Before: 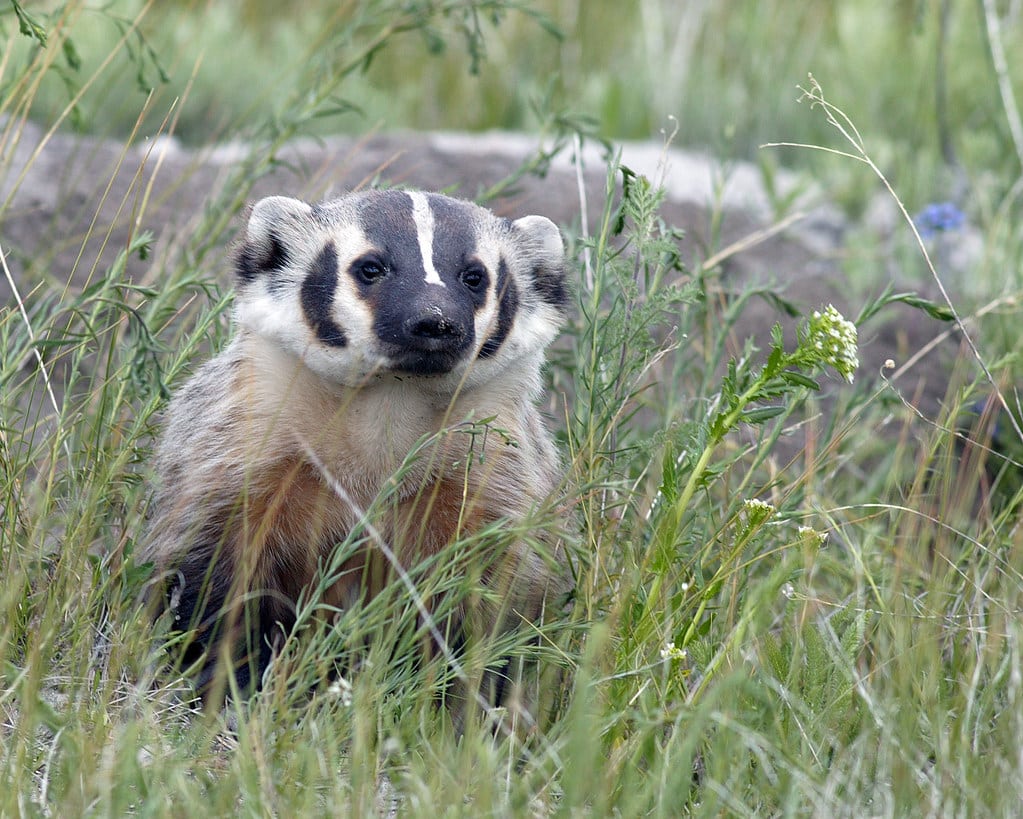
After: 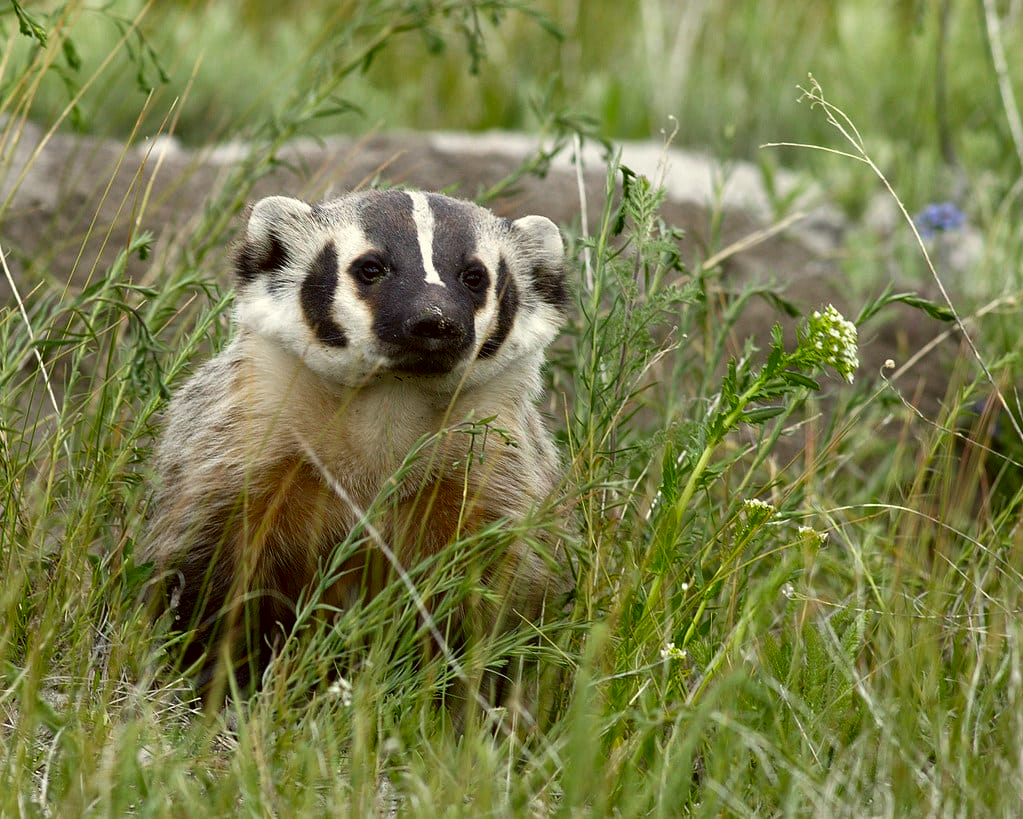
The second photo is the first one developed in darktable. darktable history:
color correction: highlights a* -1.7, highlights b* 10.04, shadows a* 0.5, shadows b* 19.65
contrast brightness saturation: contrast 0.069, brightness -0.145, saturation 0.105
